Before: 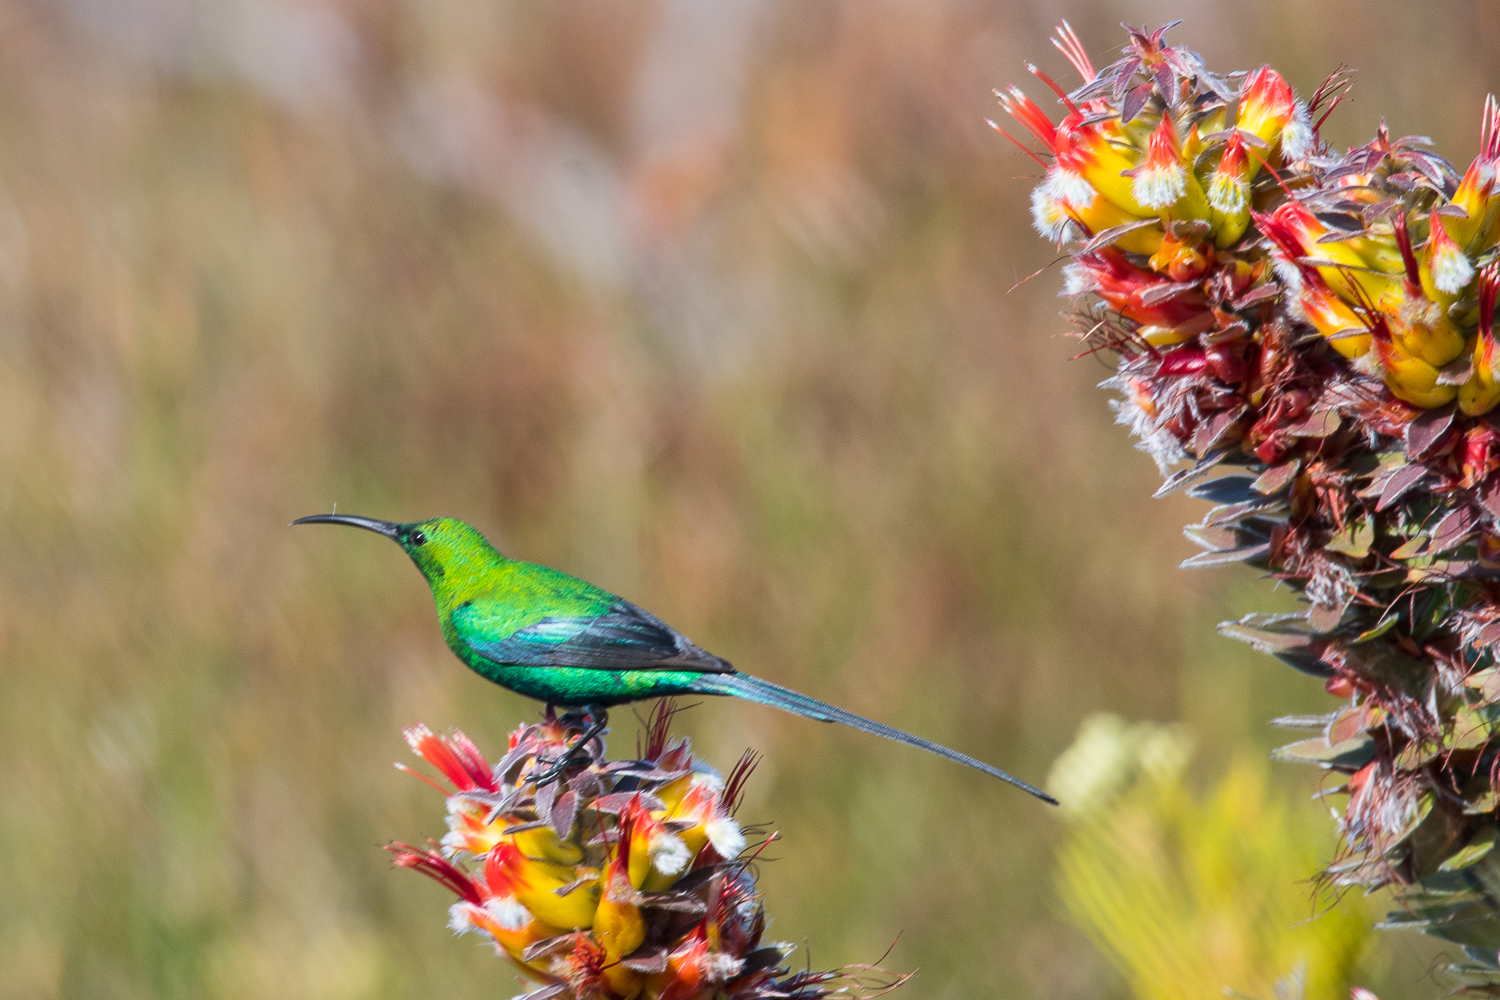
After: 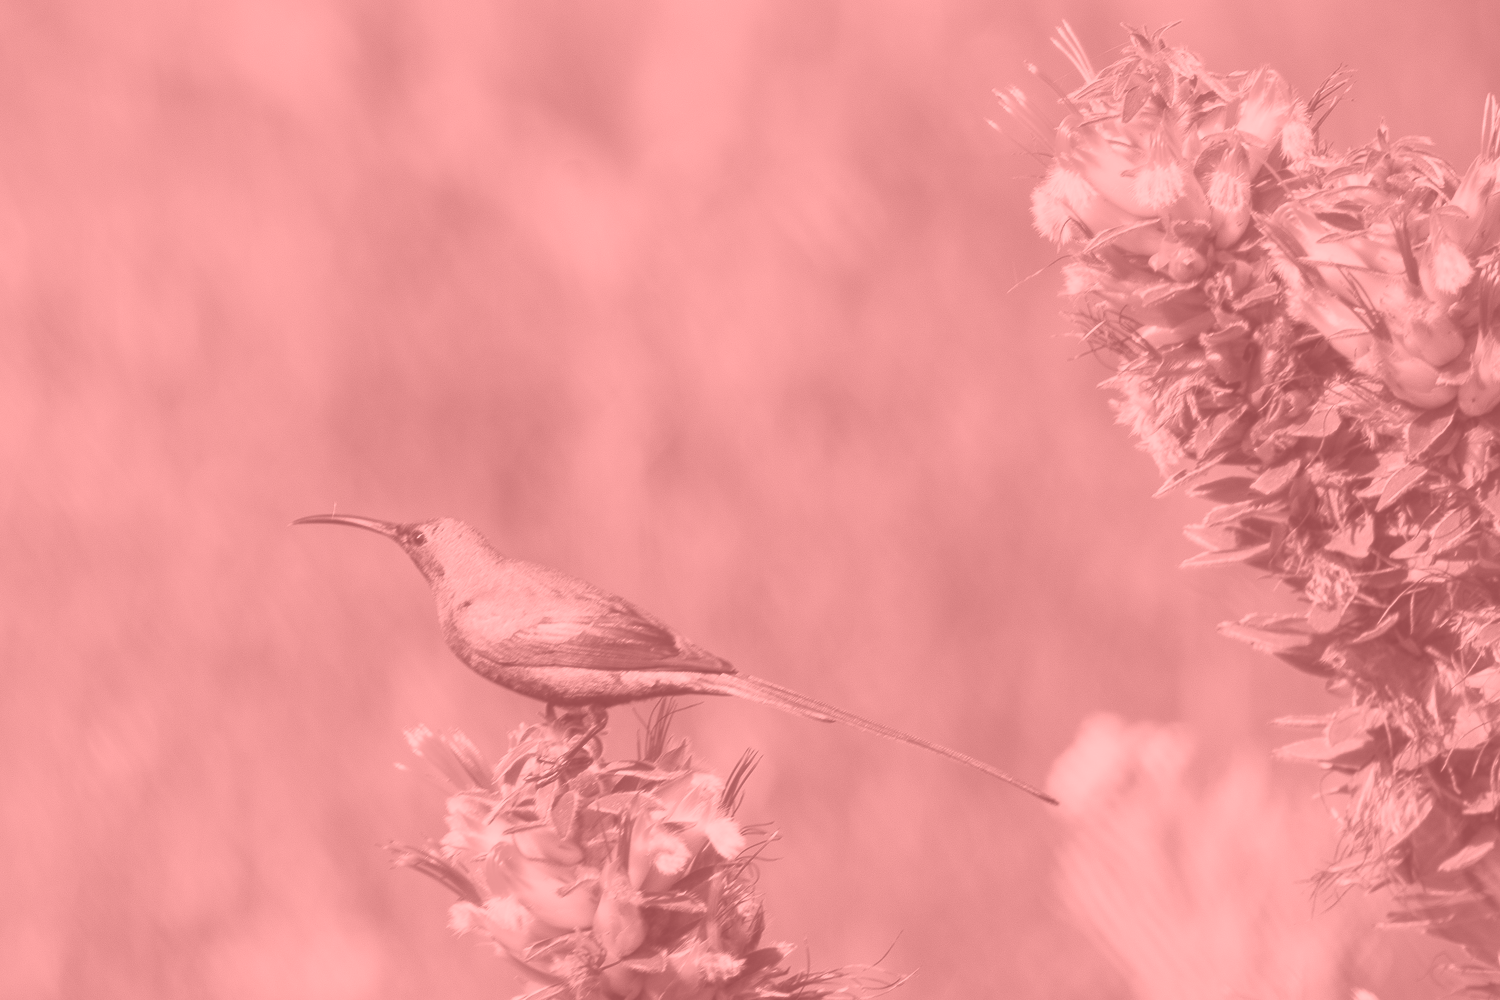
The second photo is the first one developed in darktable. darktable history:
colorize: saturation 51%, source mix 50.67%, lightness 50.67%
rgb levels: mode RGB, independent channels, levels [[0, 0.474, 1], [0, 0.5, 1], [0, 0.5, 1]]
